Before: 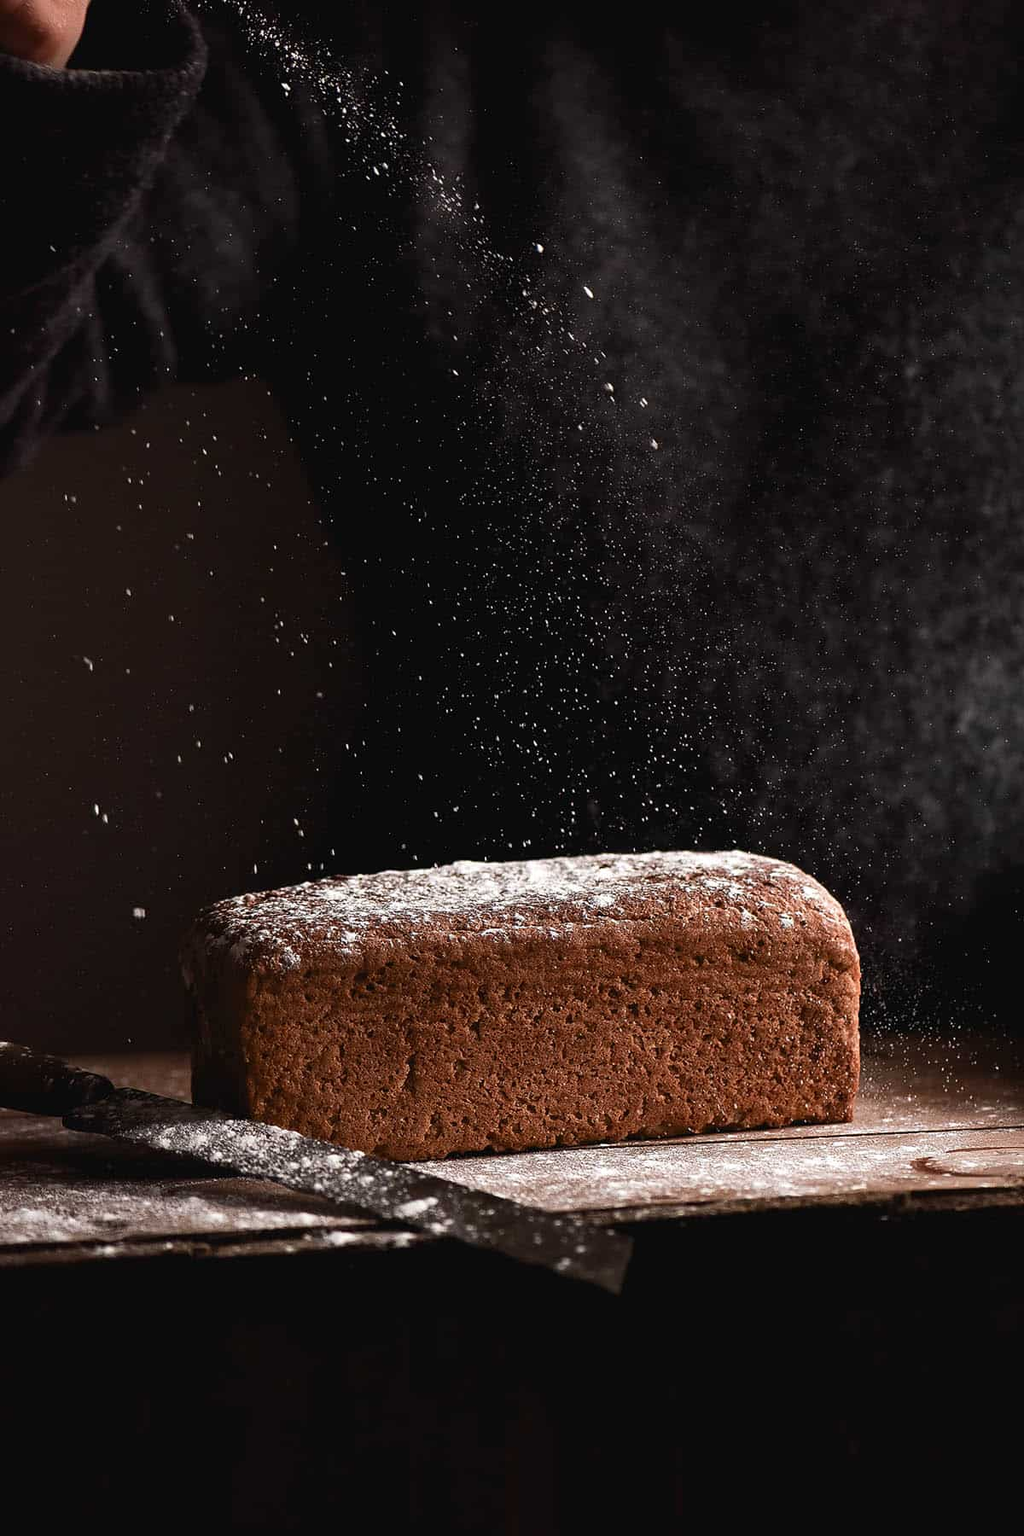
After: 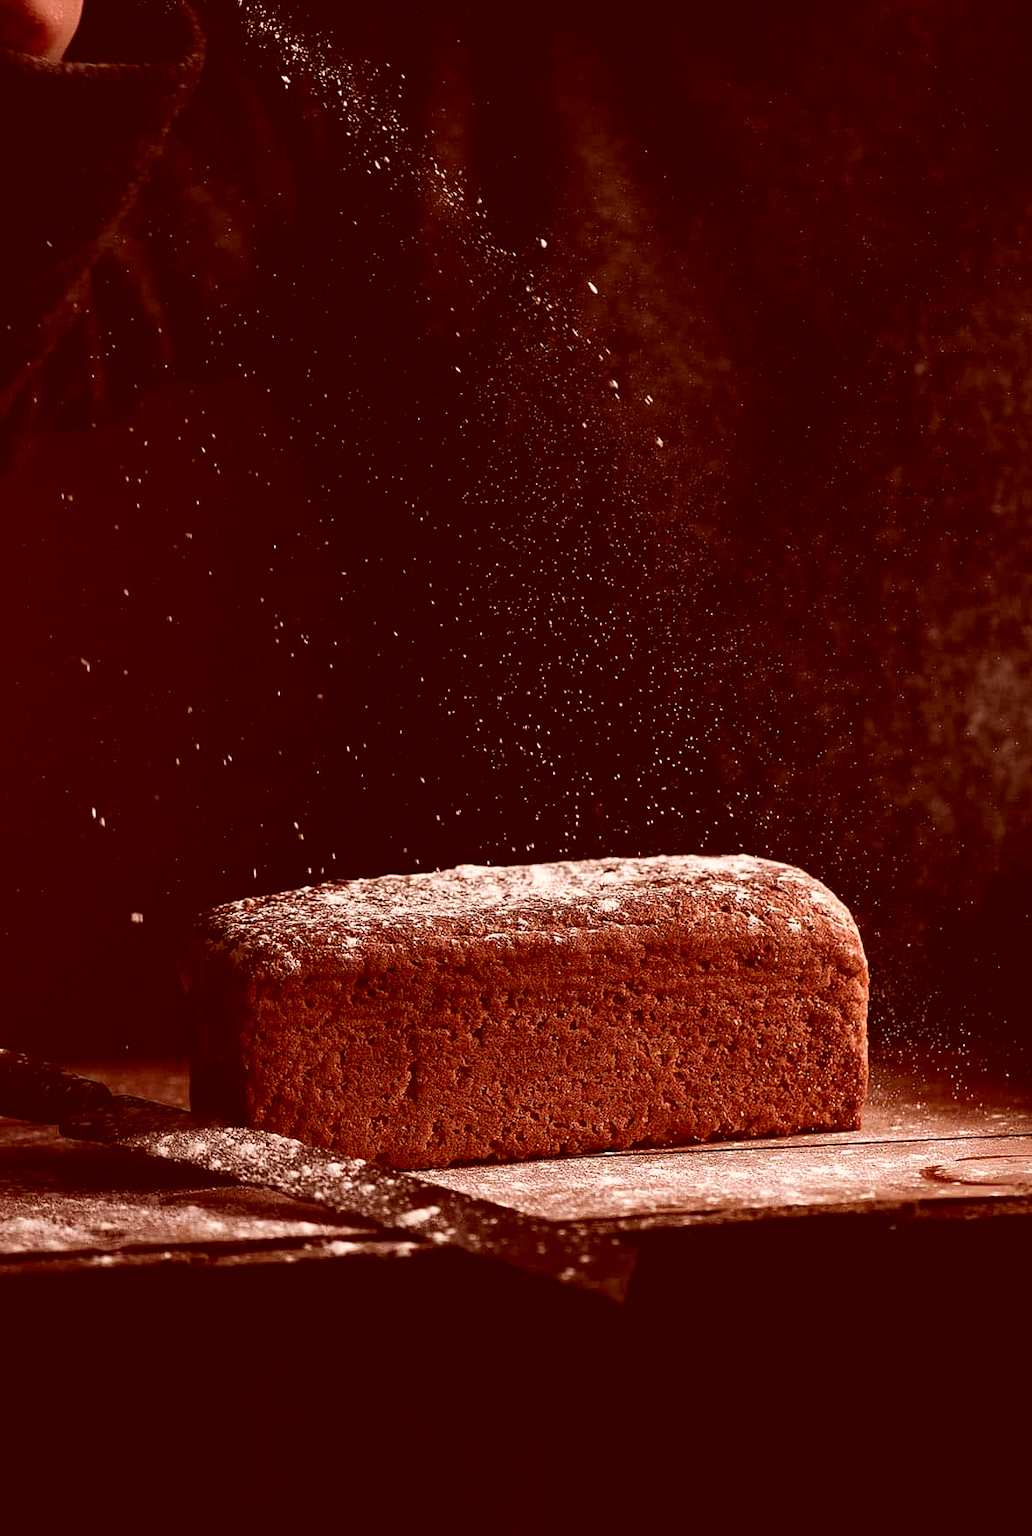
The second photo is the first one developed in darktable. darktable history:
crop: left 0.435%, top 0.578%, right 0.152%, bottom 0.817%
color correction: highlights a* 9.49, highlights b* 8.99, shadows a* 39.24, shadows b* 39.66, saturation 0.816
